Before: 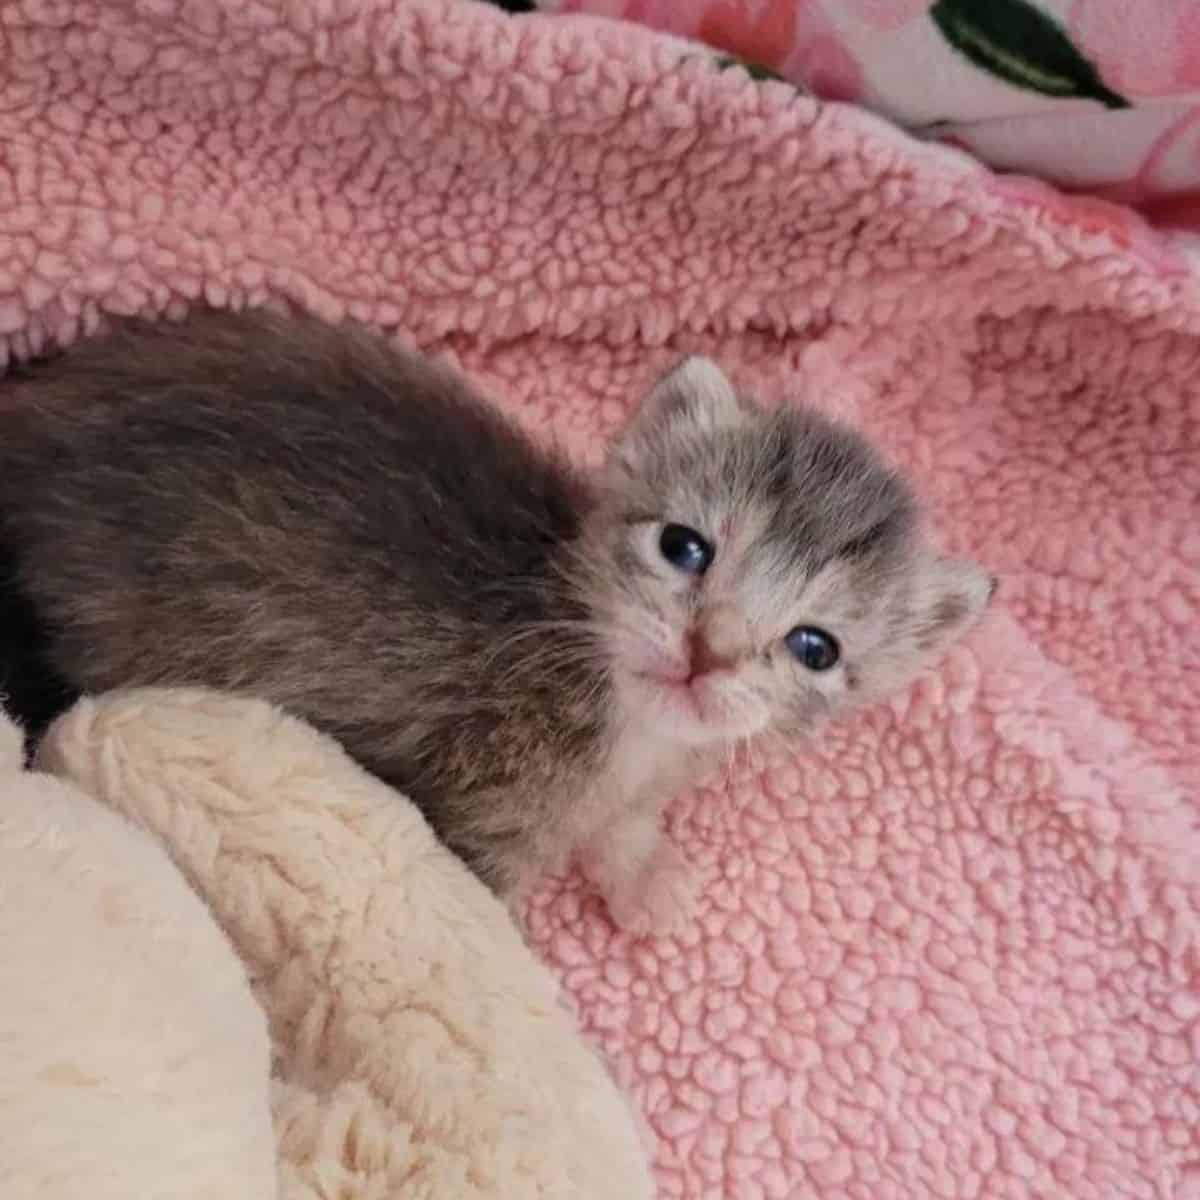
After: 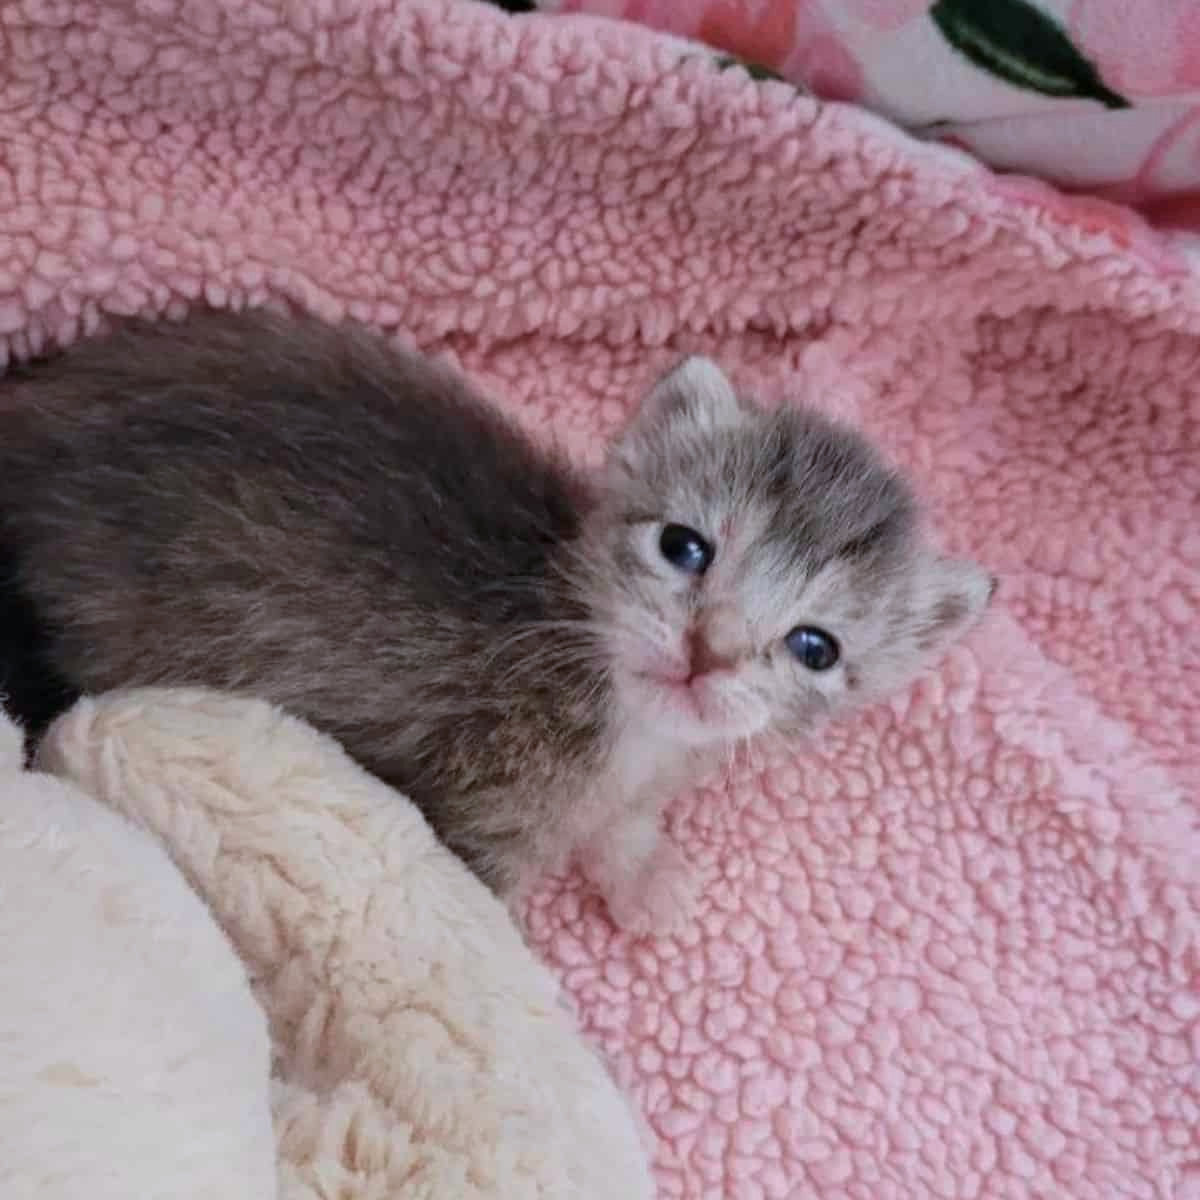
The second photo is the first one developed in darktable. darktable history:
color calibration: x 0.37, y 0.382, temperature 4313.32 K
contrast brightness saturation: contrast 0.01, saturation -0.05
